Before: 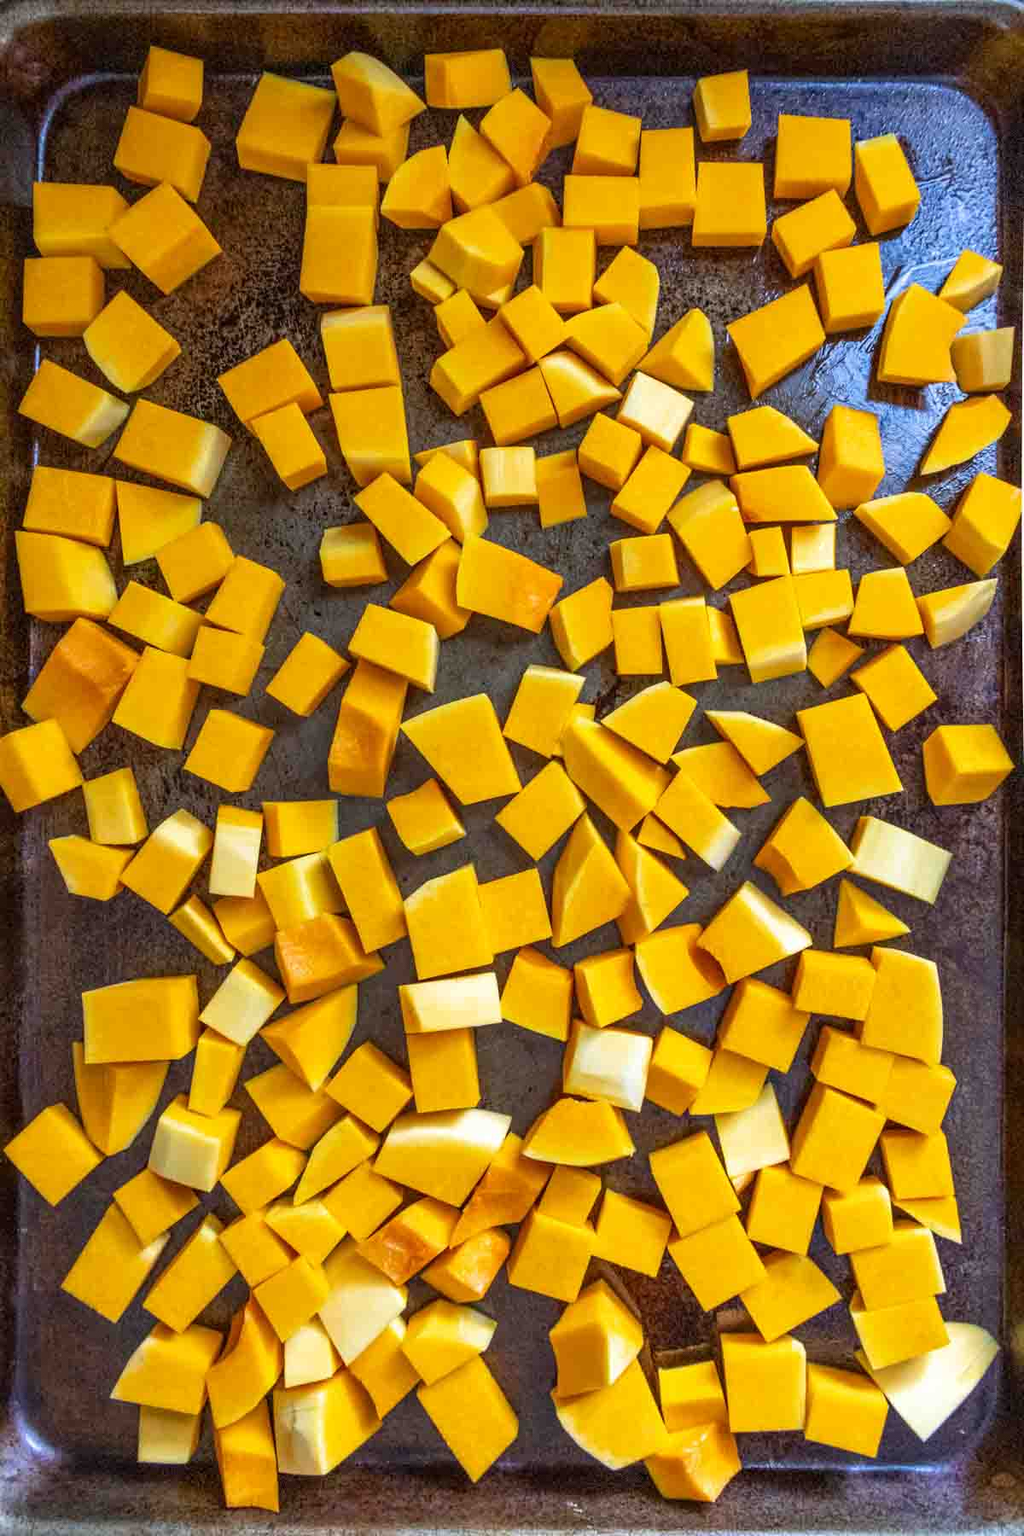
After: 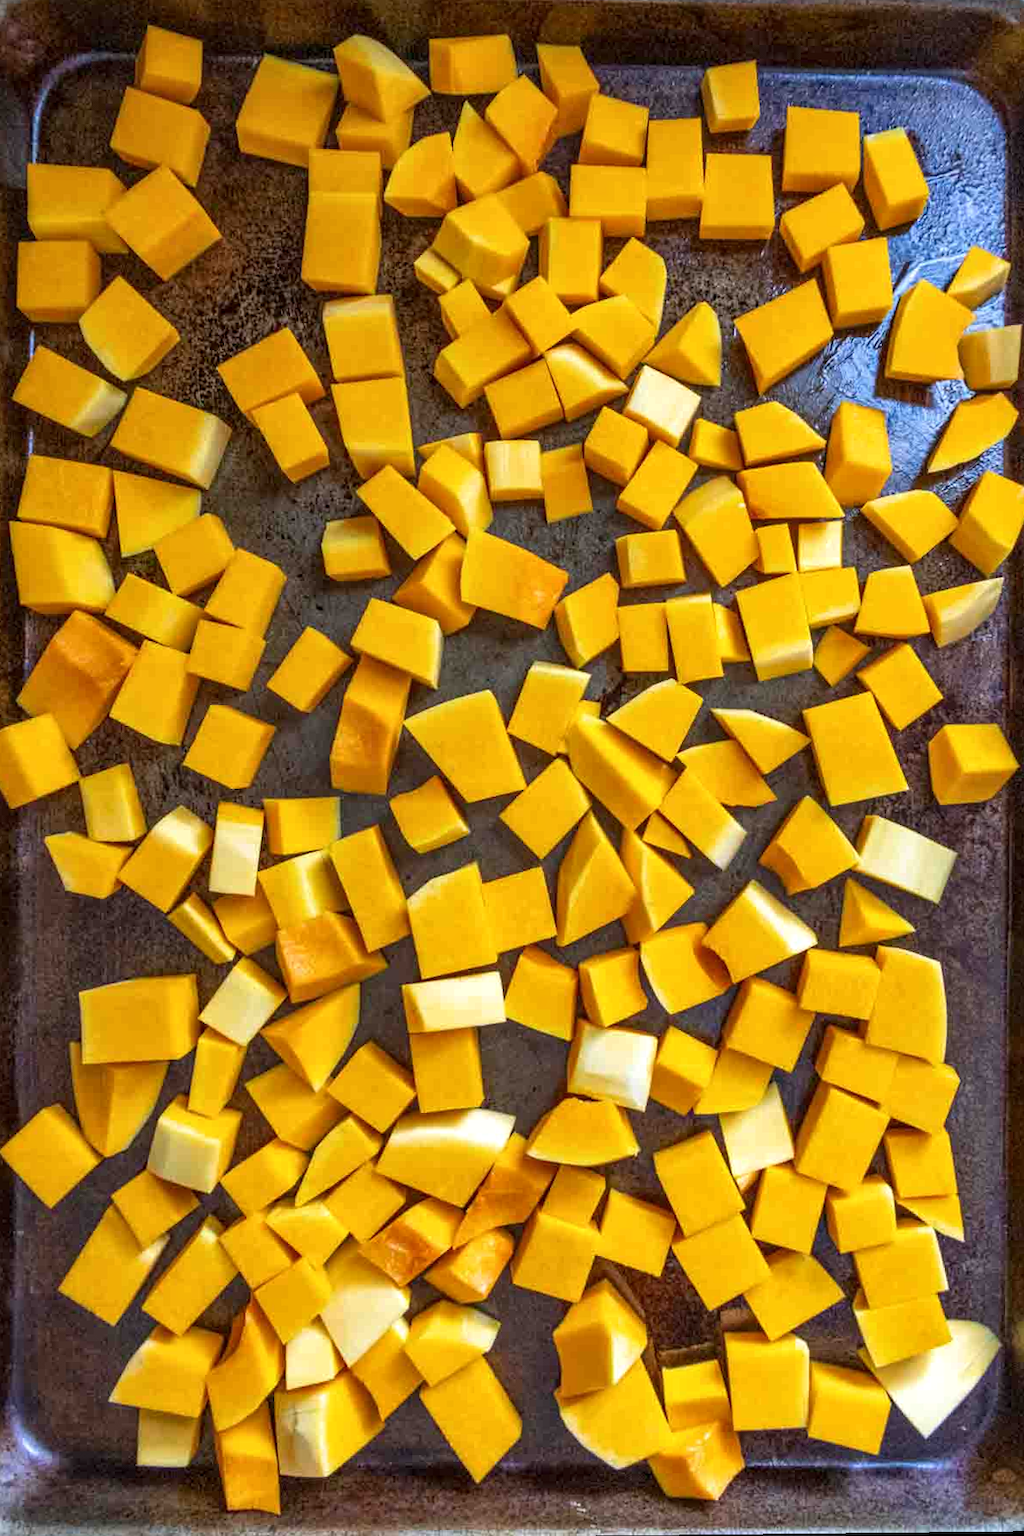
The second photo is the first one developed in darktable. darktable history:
rotate and perspective: rotation 0.174°, lens shift (vertical) 0.013, lens shift (horizontal) 0.019, shear 0.001, automatic cropping original format, crop left 0.007, crop right 0.991, crop top 0.016, crop bottom 0.997
local contrast: mode bilateral grid, contrast 20, coarseness 50, detail 120%, midtone range 0.2
